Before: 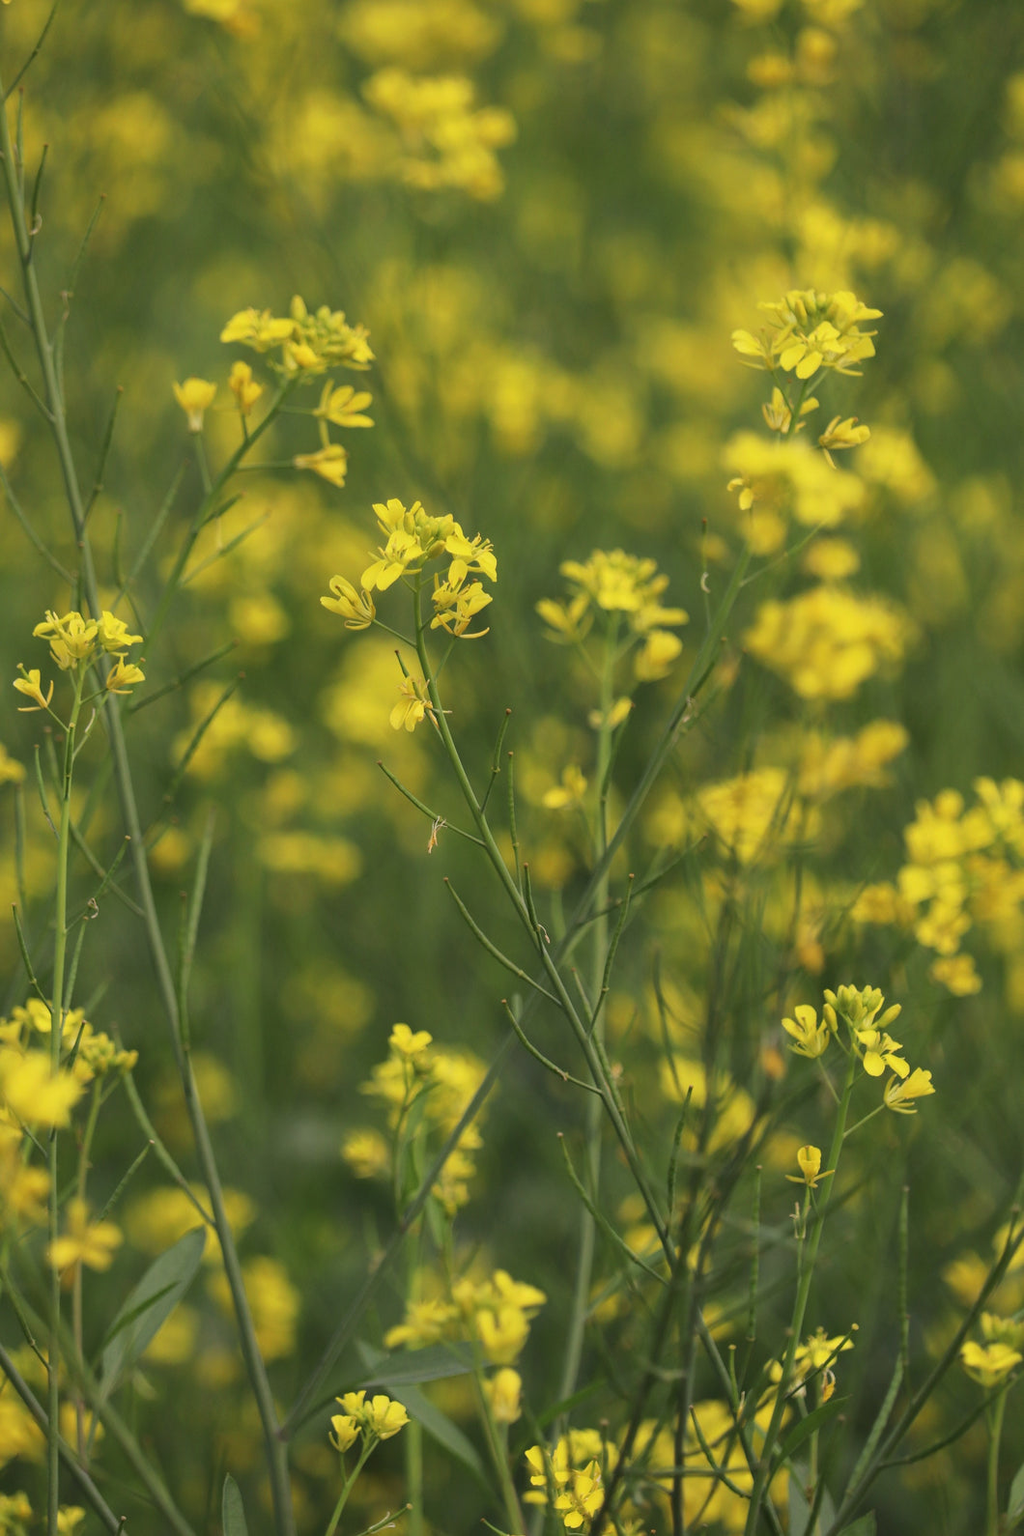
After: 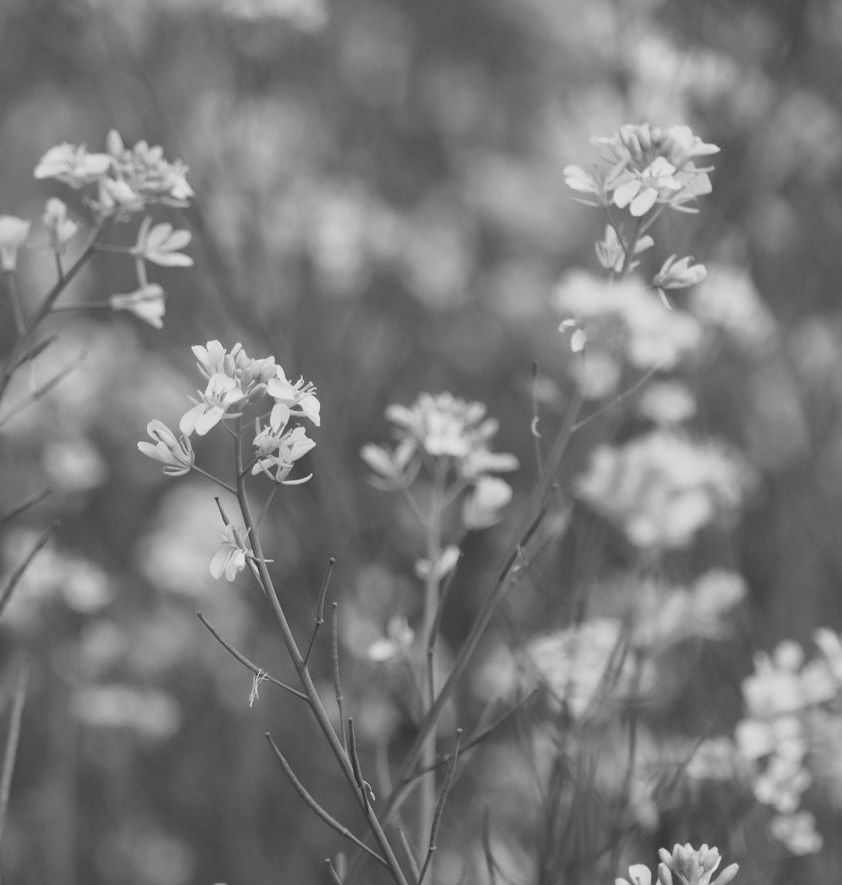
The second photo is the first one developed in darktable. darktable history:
crop: left 18.38%, top 11.092%, right 2.134%, bottom 33.217%
monochrome: on, module defaults
contrast brightness saturation: contrast 0.1, brightness 0.03, saturation 0.09
